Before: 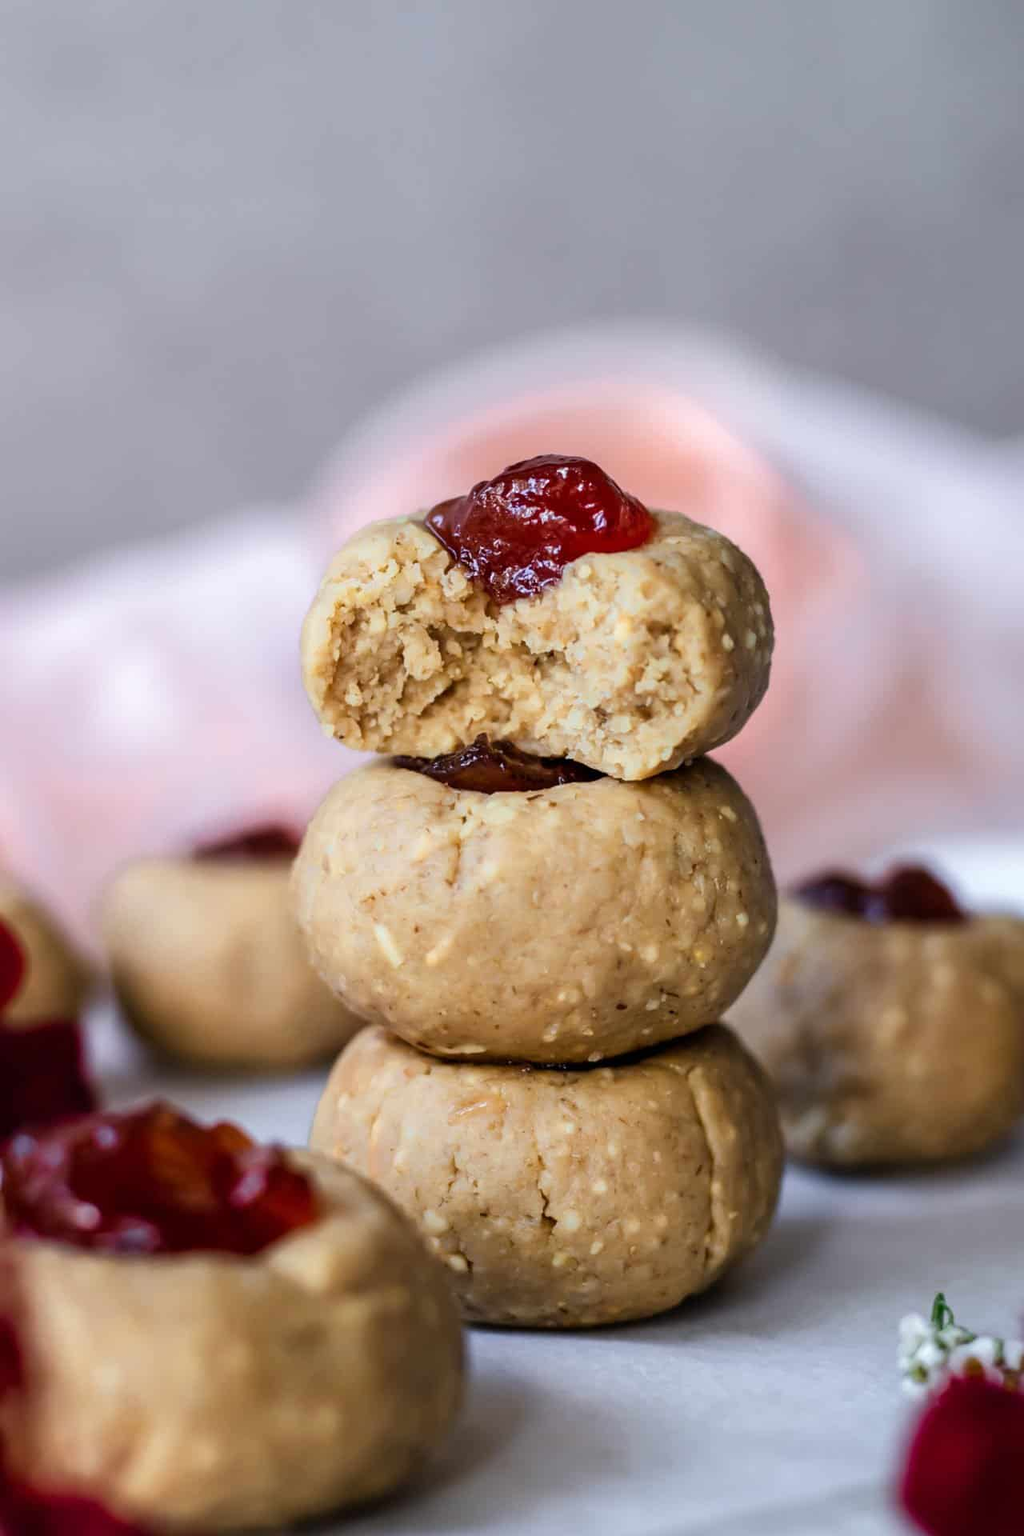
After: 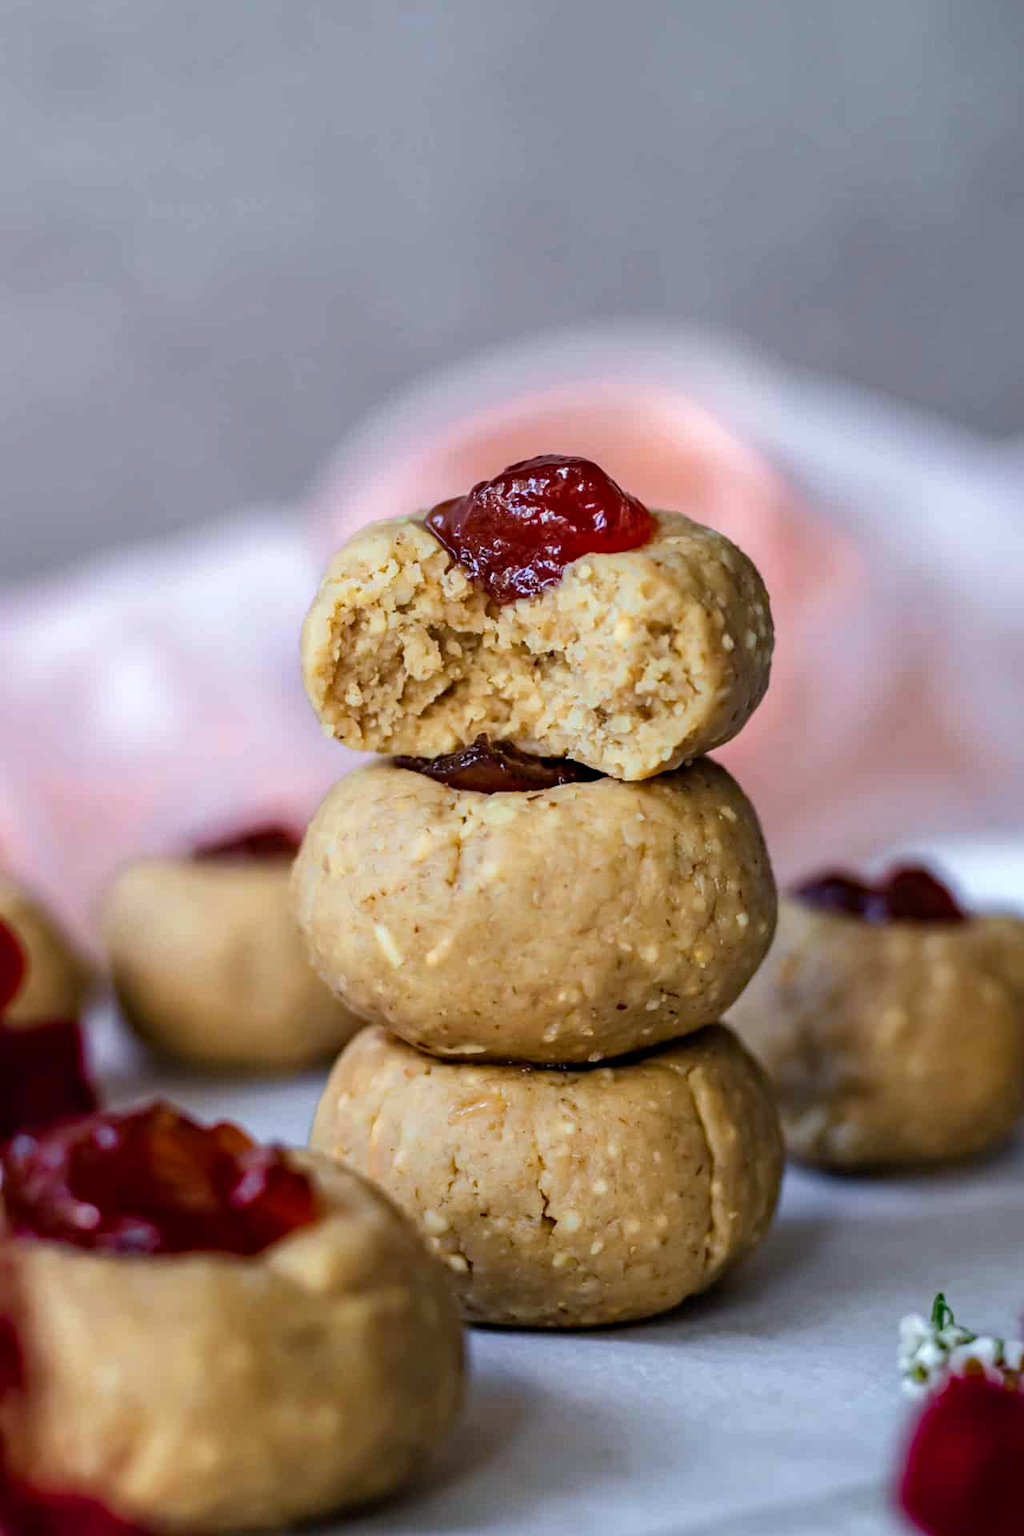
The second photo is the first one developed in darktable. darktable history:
haze removal: strength 0.29, distance 0.25, compatibility mode true, adaptive false
white balance: red 0.982, blue 1.018
